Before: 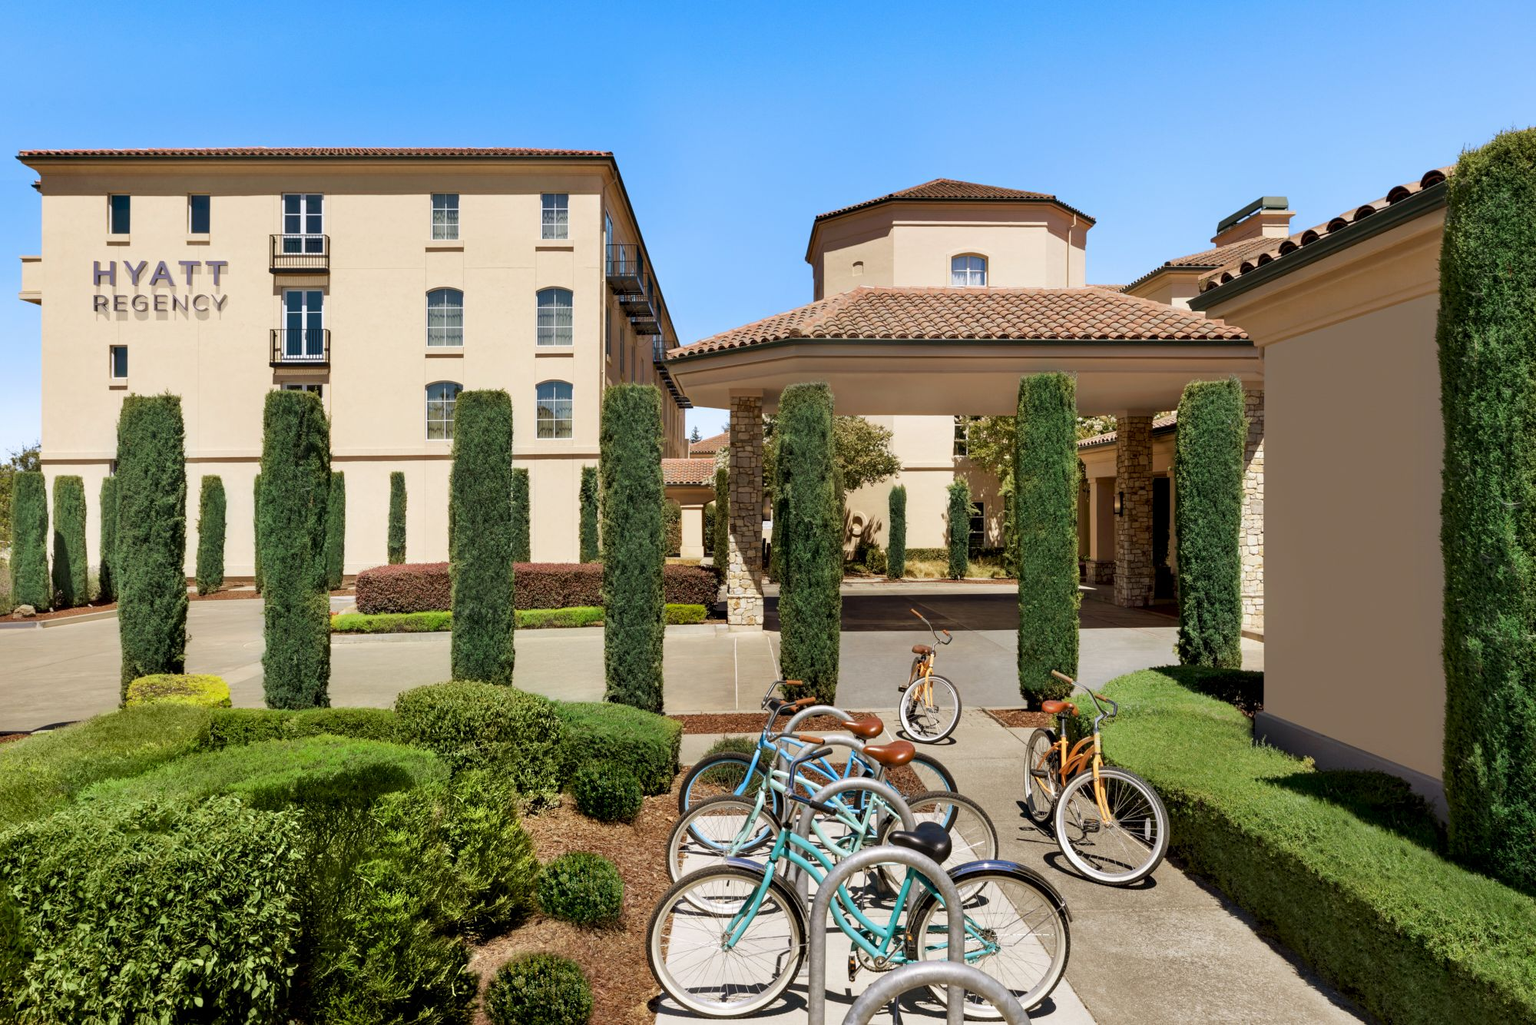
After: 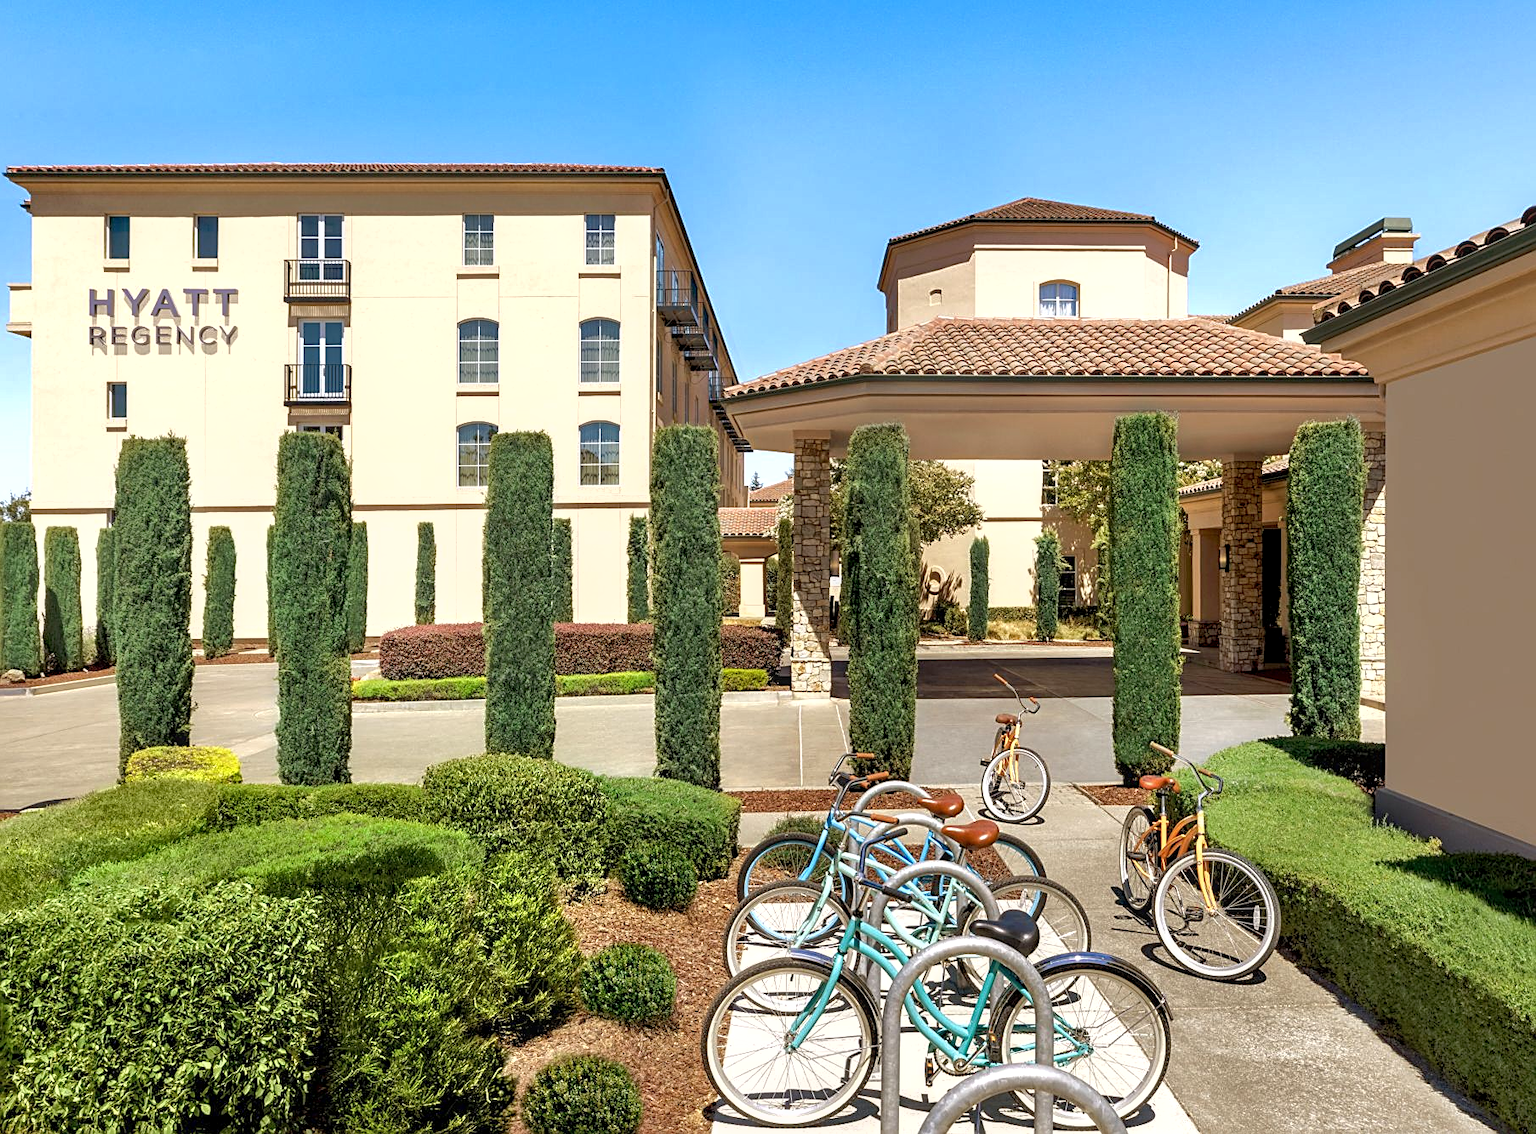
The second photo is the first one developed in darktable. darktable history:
crop and rotate: left 0.899%, right 8.787%
sharpen: on, module defaults
shadows and highlights: shadows color adjustment 99.16%, highlights color adjustment 0.125%
exposure: black level correction 0, exposure 0.499 EV, compensate highlight preservation false
local contrast: on, module defaults
